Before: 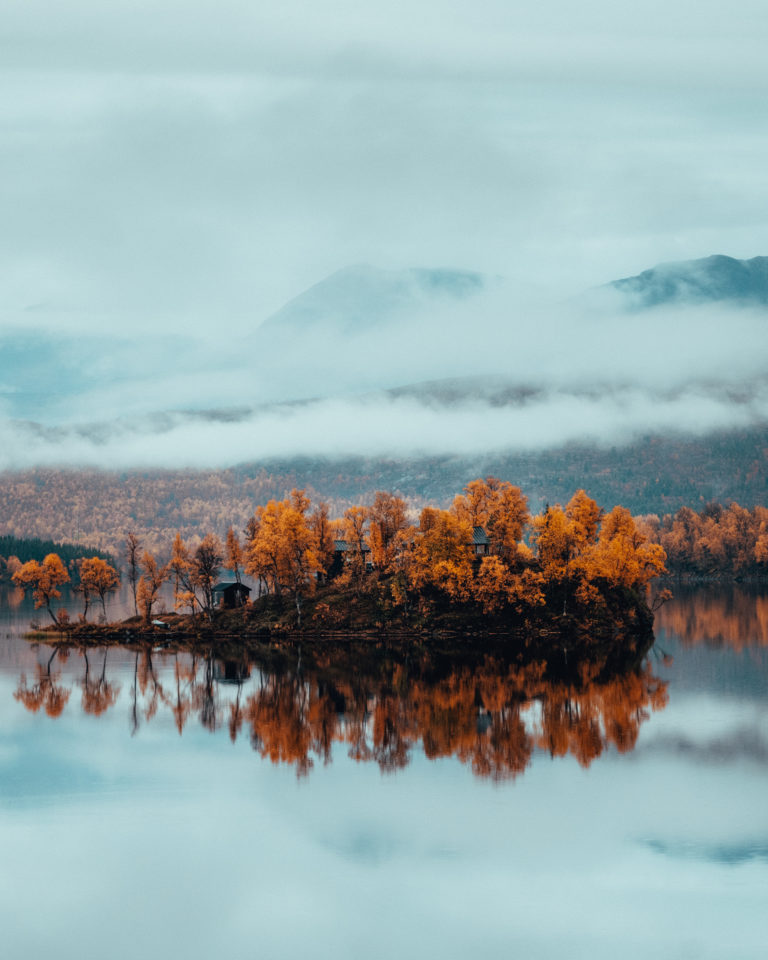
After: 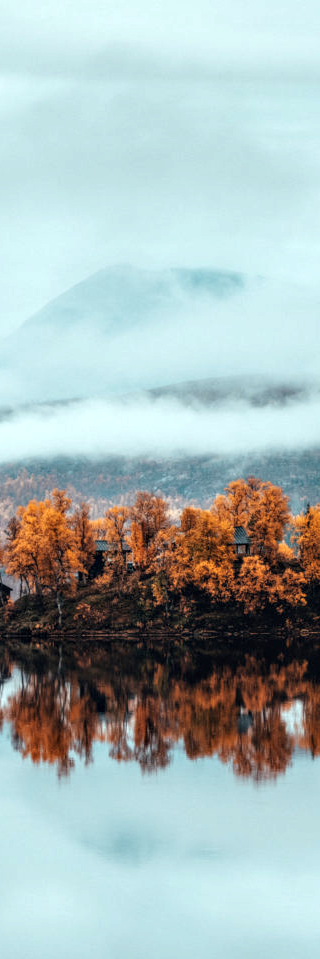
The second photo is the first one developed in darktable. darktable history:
exposure: exposure 0.376 EV, compensate highlight preservation false
tone equalizer: on, module defaults
local contrast: detail 130%
crop: left 31.229%, right 27.105%
color balance rgb: linear chroma grading › global chroma 1.5%, linear chroma grading › mid-tones -1%, perceptual saturation grading › global saturation -3%, perceptual saturation grading › shadows -2%
